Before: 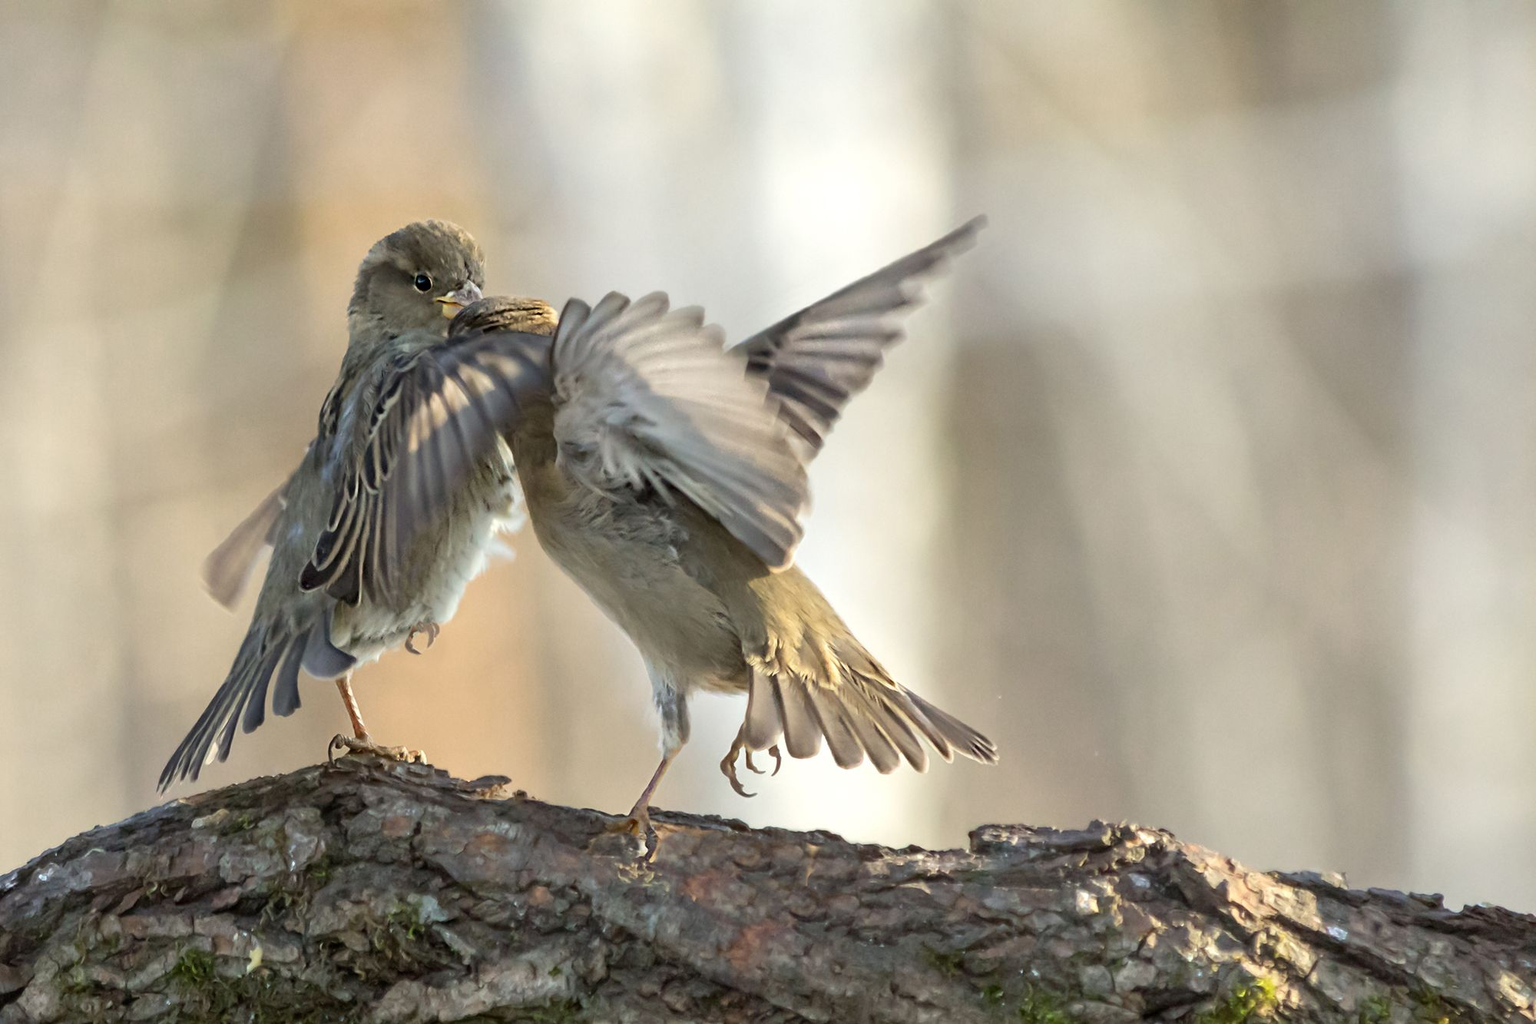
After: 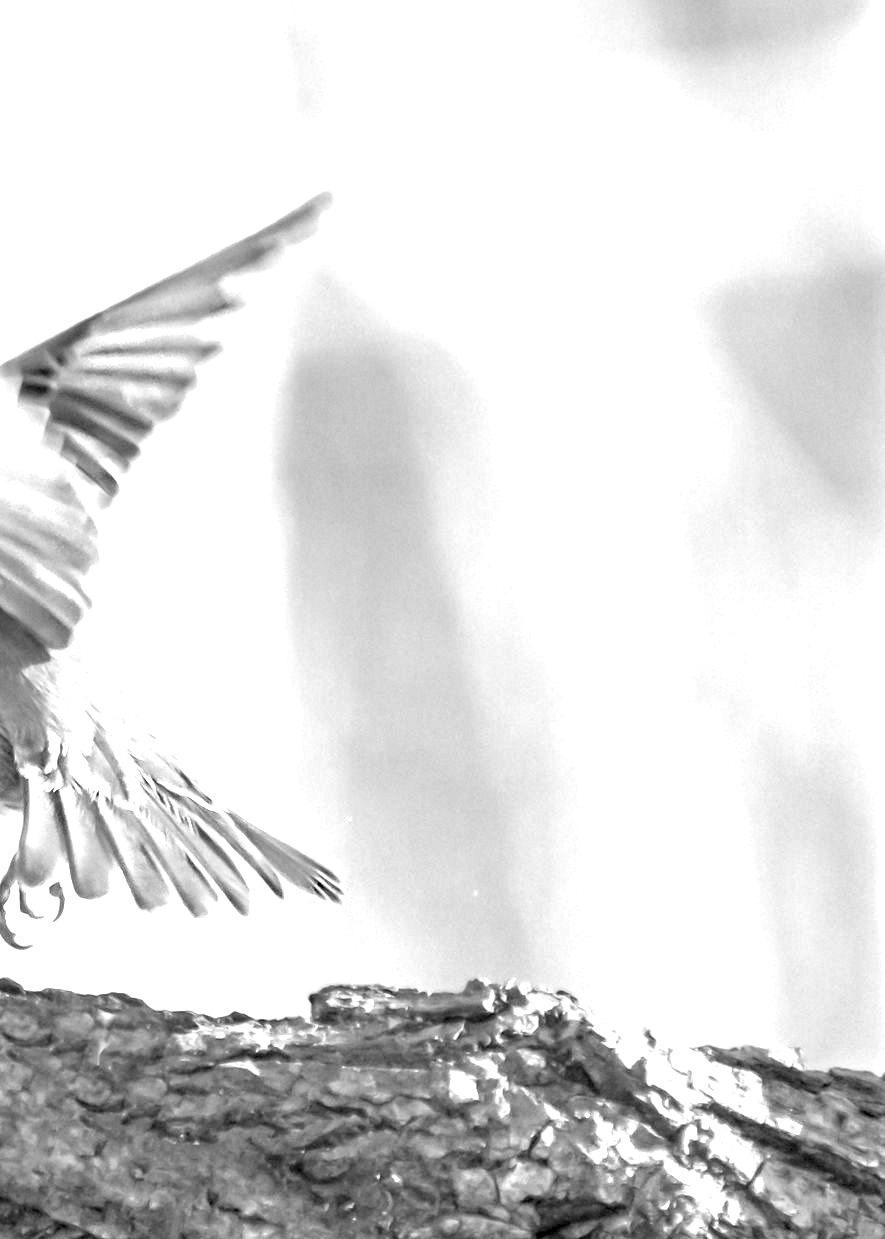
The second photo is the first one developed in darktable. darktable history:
exposure: black level correction 0, exposure 1.388 EV, compensate exposure bias true, compensate highlight preservation false
local contrast: highlights 100%, shadows 100%, detail 120%, midtone range 0.2
monochrome: on, module defaults
haze removal: compatibility mode true, adaptive false
crop: left 47.628%, top 6.643%, right 7.874%
